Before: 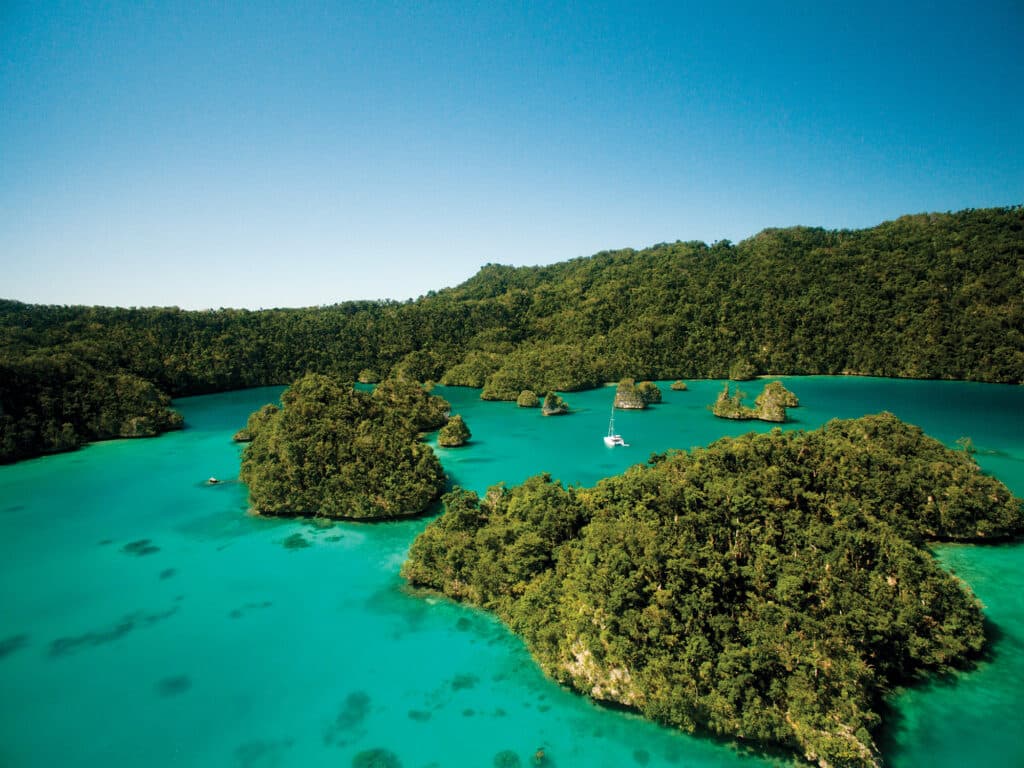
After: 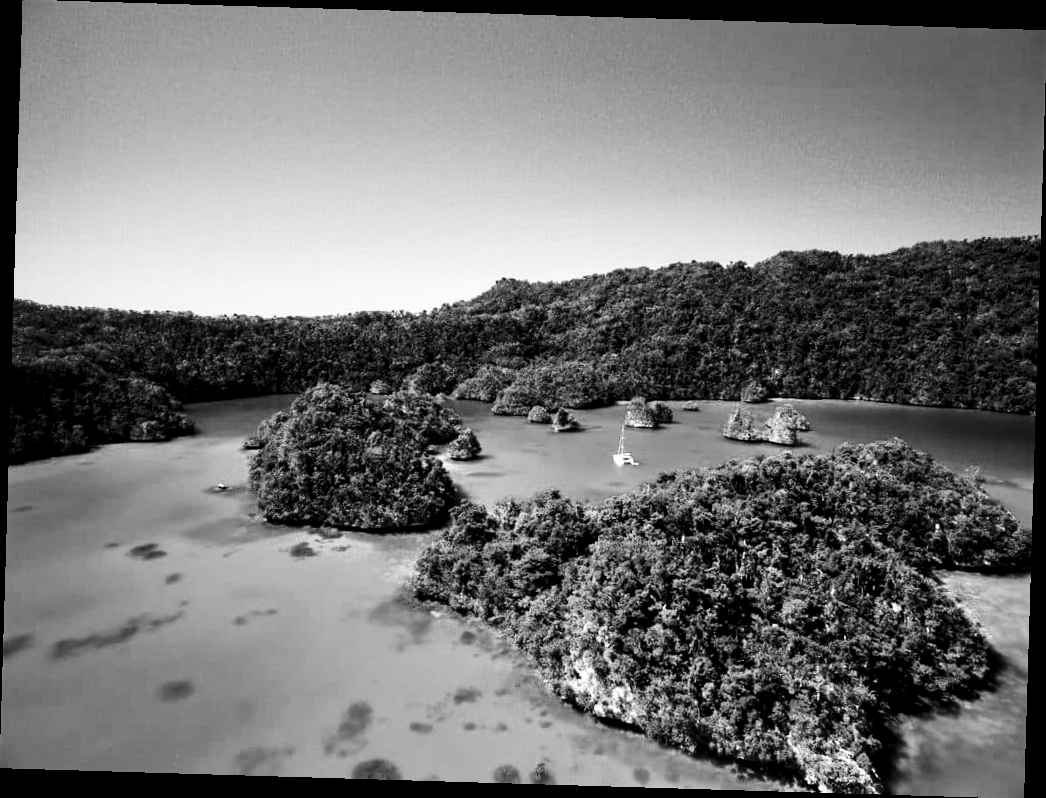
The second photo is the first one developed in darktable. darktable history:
monochrome: on, module defaults
contrast brightness saturation: contrast 0.22
contrast equalizer: y [[0.601, 0.6, 0.598, 0.598, 0.6, 0.601], [0.5 ×6], [0.5 ×6], [0 ×6], [0 ×6]]
rotate and perspective: rotation 1.72°, automatic cropping off
white balance: red 0.988, blue 1.017
